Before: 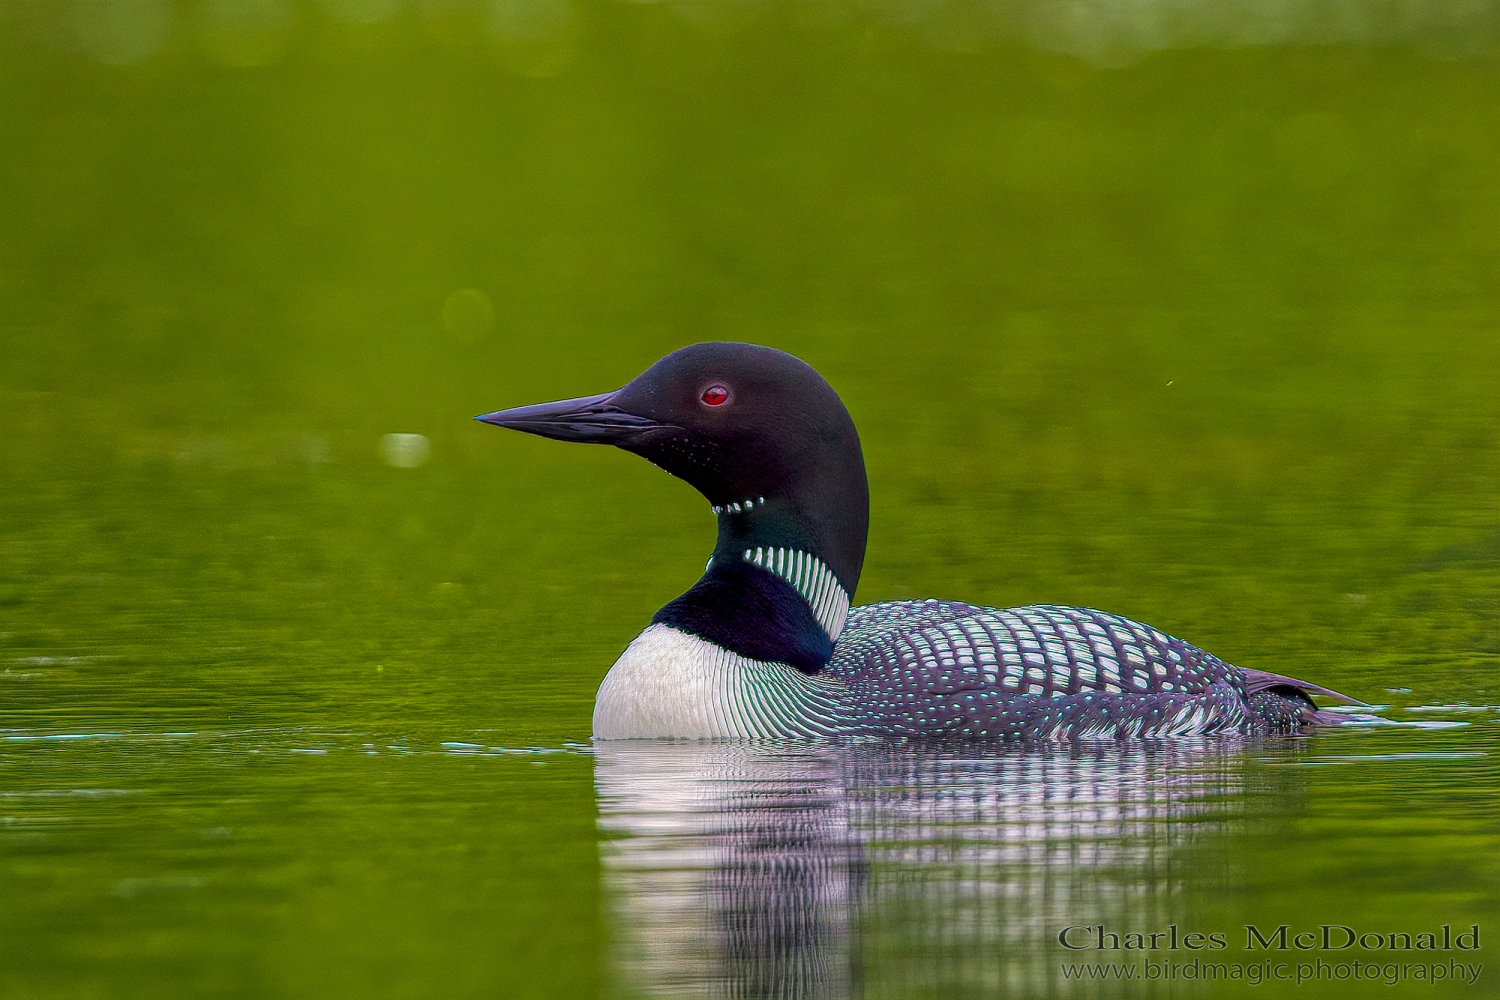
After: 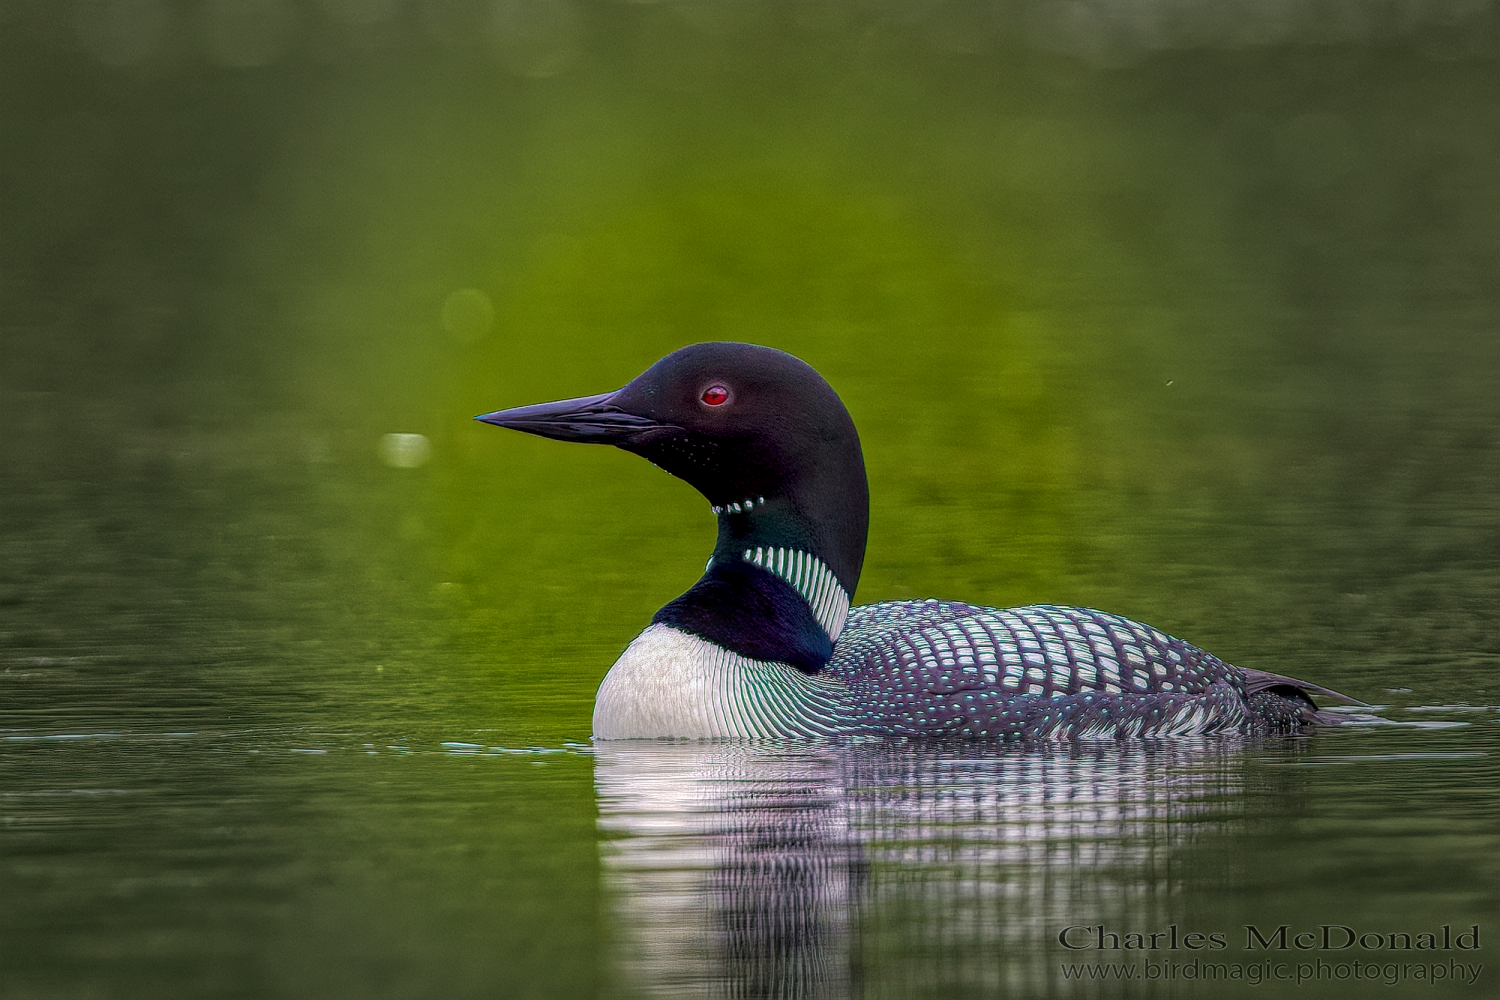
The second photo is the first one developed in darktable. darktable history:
local contrast: on, module defaults
vignetting: fall-off start 40%, fall-off radius 40%
